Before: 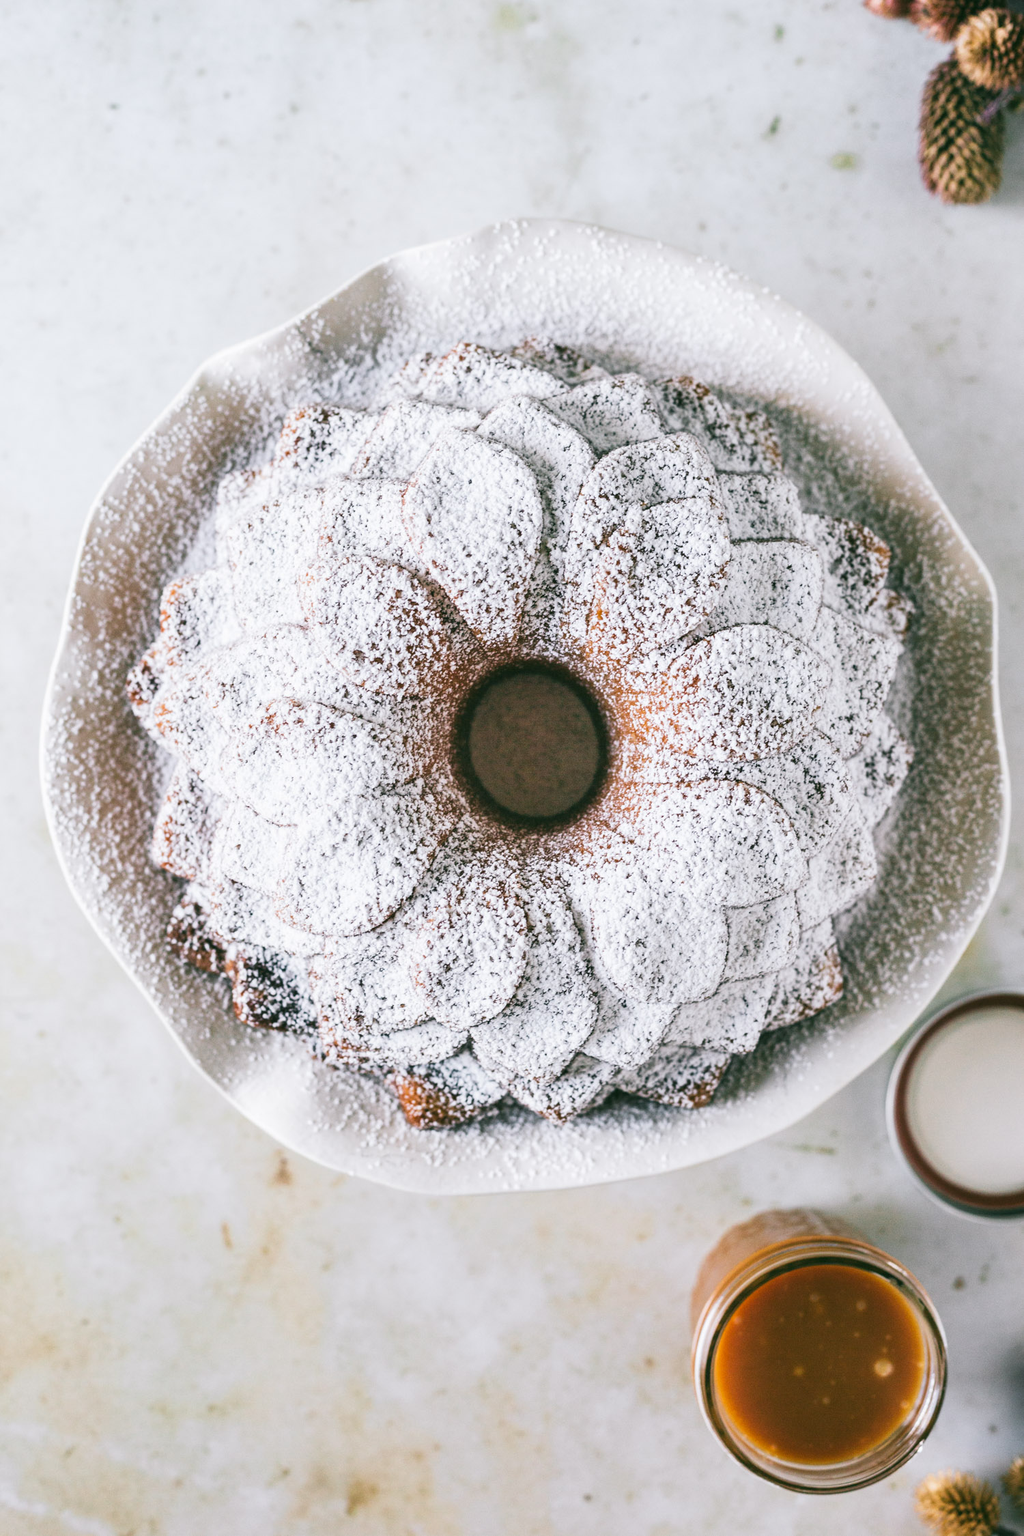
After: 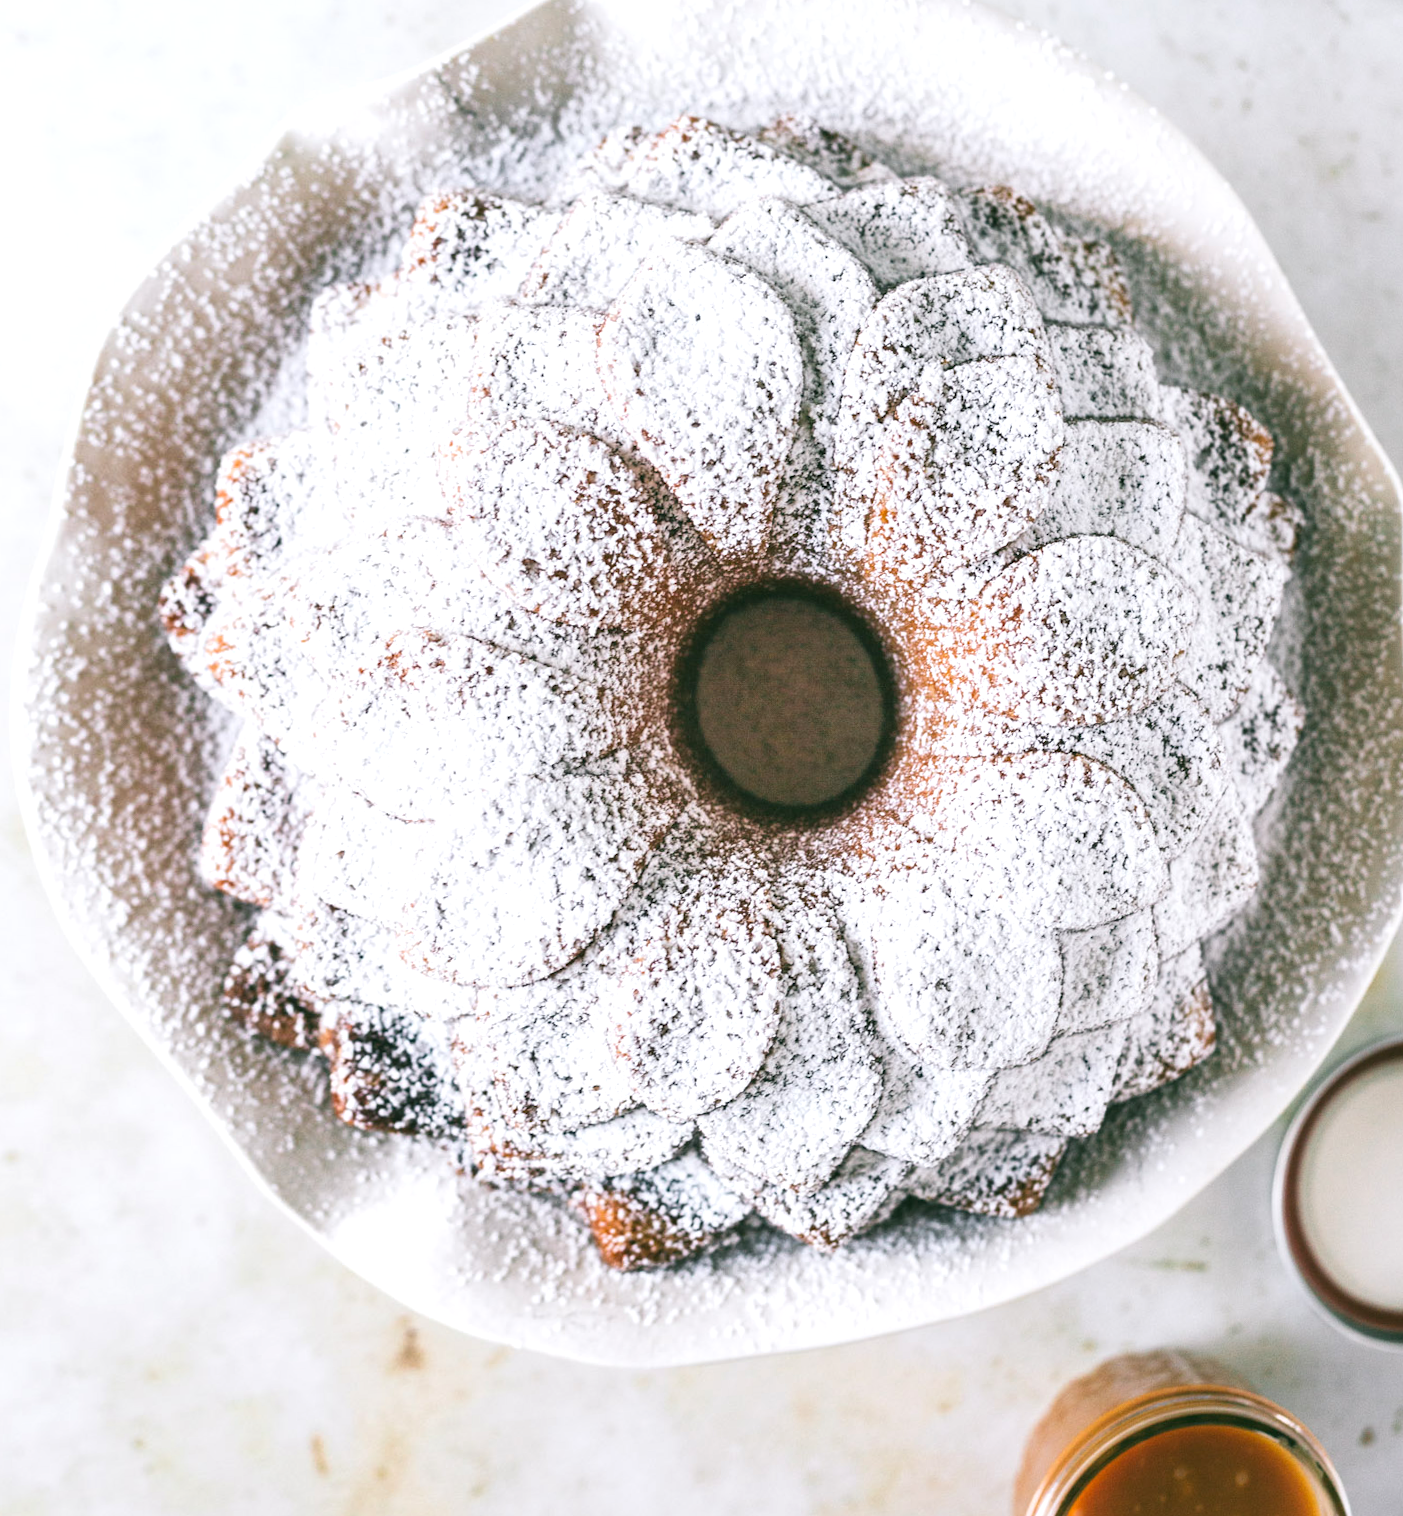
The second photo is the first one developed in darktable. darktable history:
crop and rotate: left 2.991%, top 13.302%, right 1.981%, bottom 12.636%
exposure: black level correction 0, exposure 0.3 EV, compensate highlight preservation false
rotate and perspective: rotation -0.013°, lens shift (vertical) -0.027, lens shift (horizontal) 0.178, crop left 0.016, crop right 0.989, crop top 0.082, crop bottom 0.918
